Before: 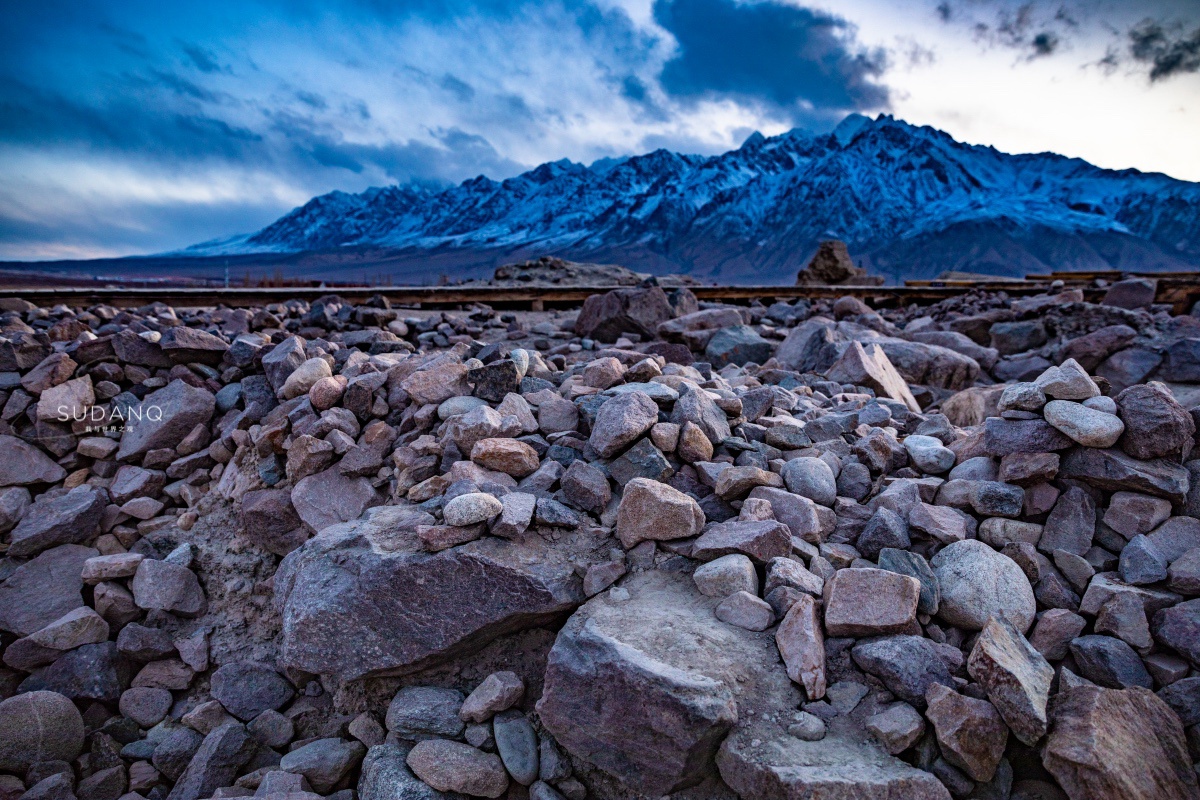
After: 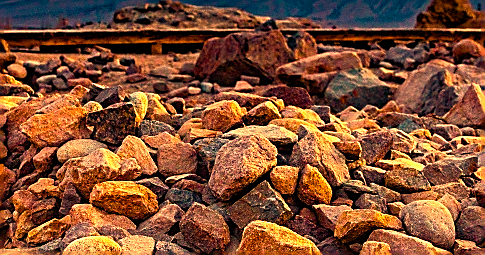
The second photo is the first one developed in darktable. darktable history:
sharpen: radius 1.4, amount 1.25, threshold 0.7
color balance rgb: linear chroma grading › global chroma 9%, perceptual saturation grading › global saturation 36%, perceptual saturation grading › shadows 35%, perceptual brilliance grading › global brilliance 21.21%, perceptual brilliance grading › shadows -35%, global vibrance 21.21%
white balance: red 1.467, blue 0.684
crop: left 31.751%, top 32.172%, right 27.8%, bottom 35.83%
